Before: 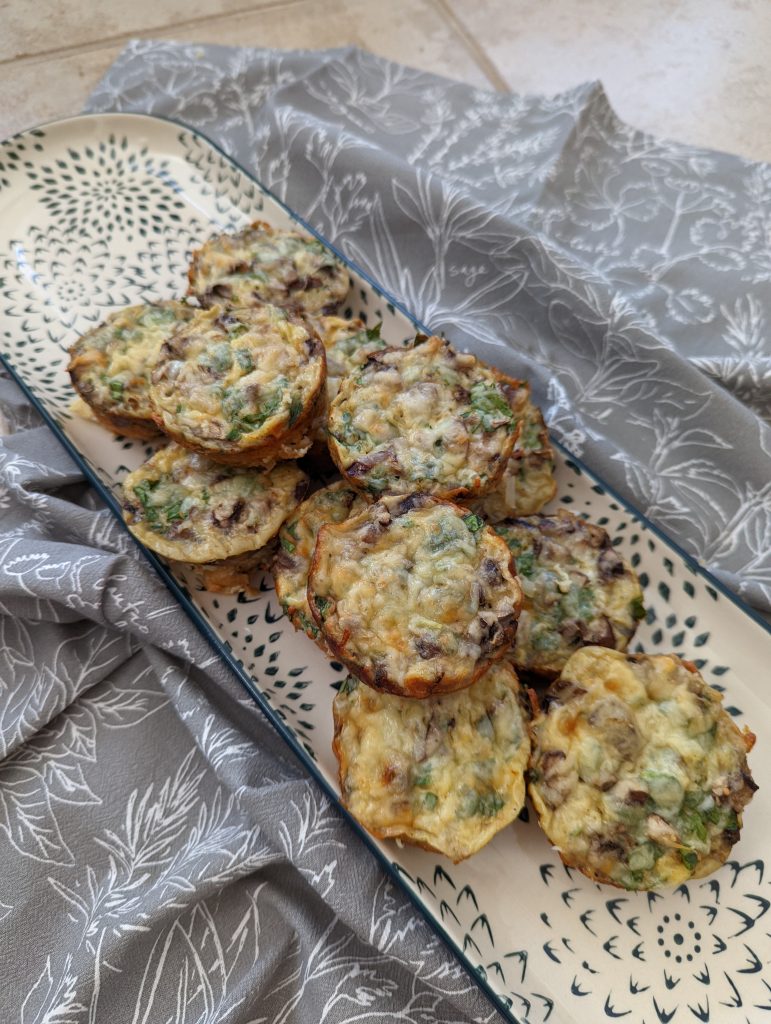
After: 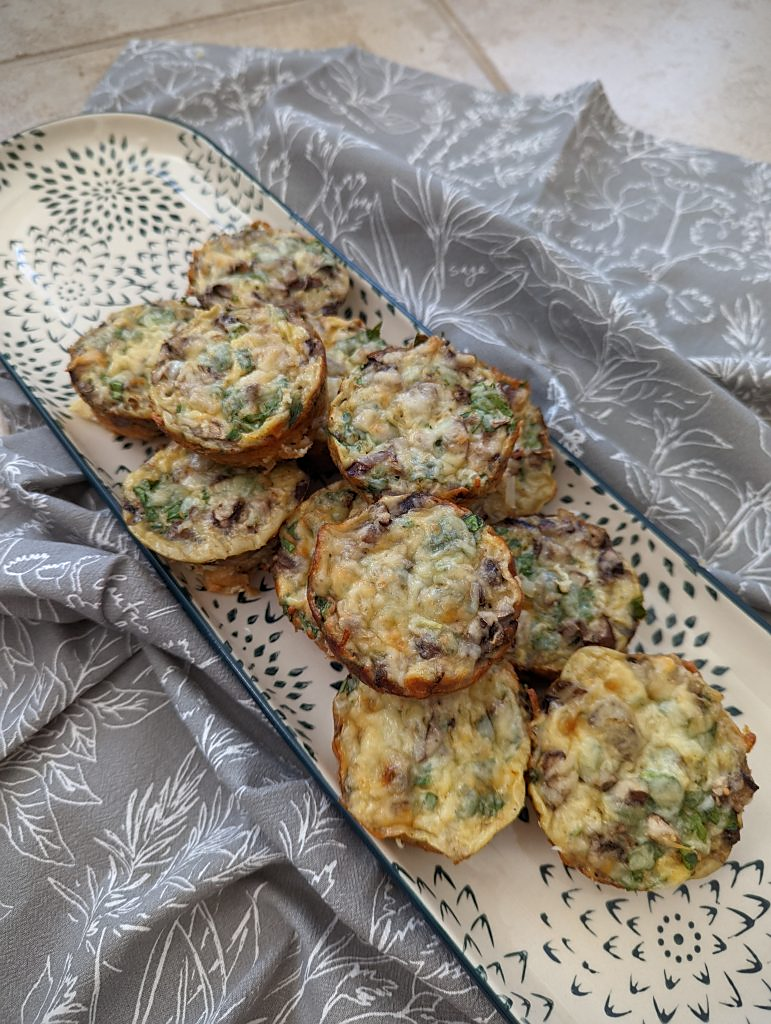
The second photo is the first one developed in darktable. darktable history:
vignetting: fall-off start 91.8%, unbound false
sharpen: radius 1.572, amount 0.376, threshold 1.623
